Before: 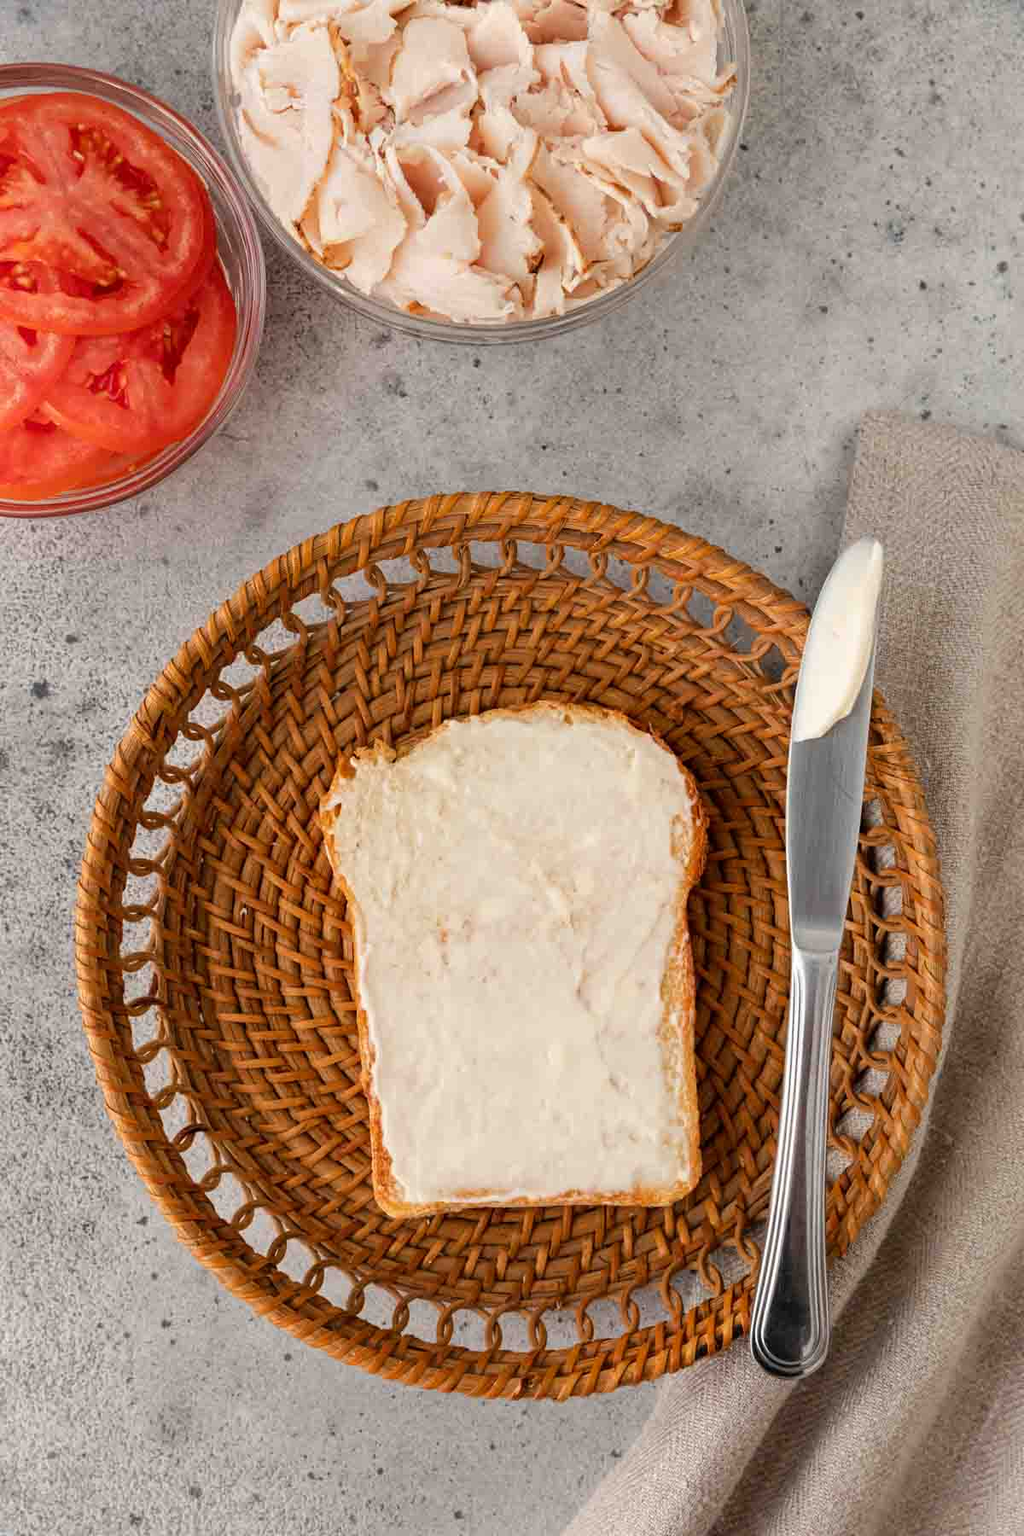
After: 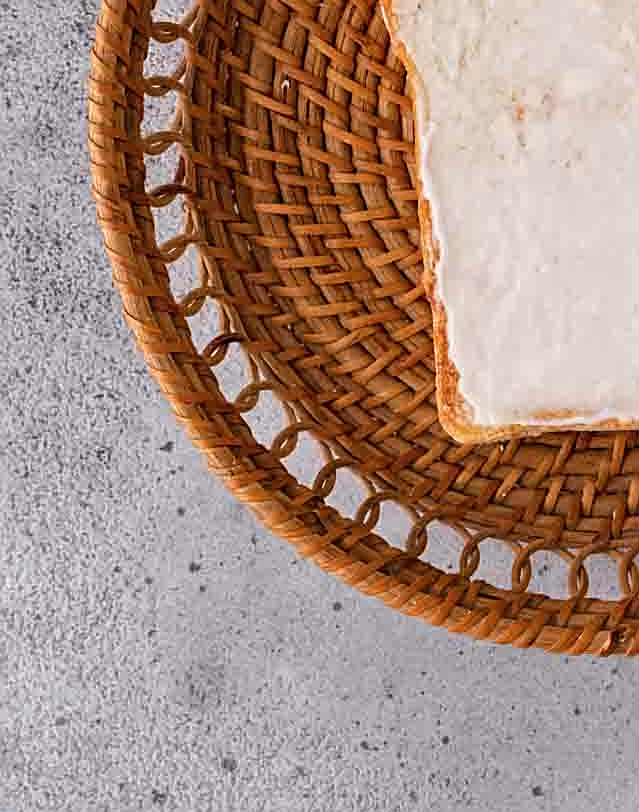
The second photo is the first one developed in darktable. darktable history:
sharpen: on, module defaults
contrast equalizer: y [[0.5 ×6], [0.5 ×6], [0.5 ×6], [0 ×6], [0, 0, 0, 0.581, 0.011, 0]], mix 0.308
color calibration: illuminant as shot in camera, x 0.358, y 0.373, temperature 4628.91 K, saturation algorithm version 1 (2020)
crop and rotate: top 54.699%, right 46.736%, bottom 0.152%
